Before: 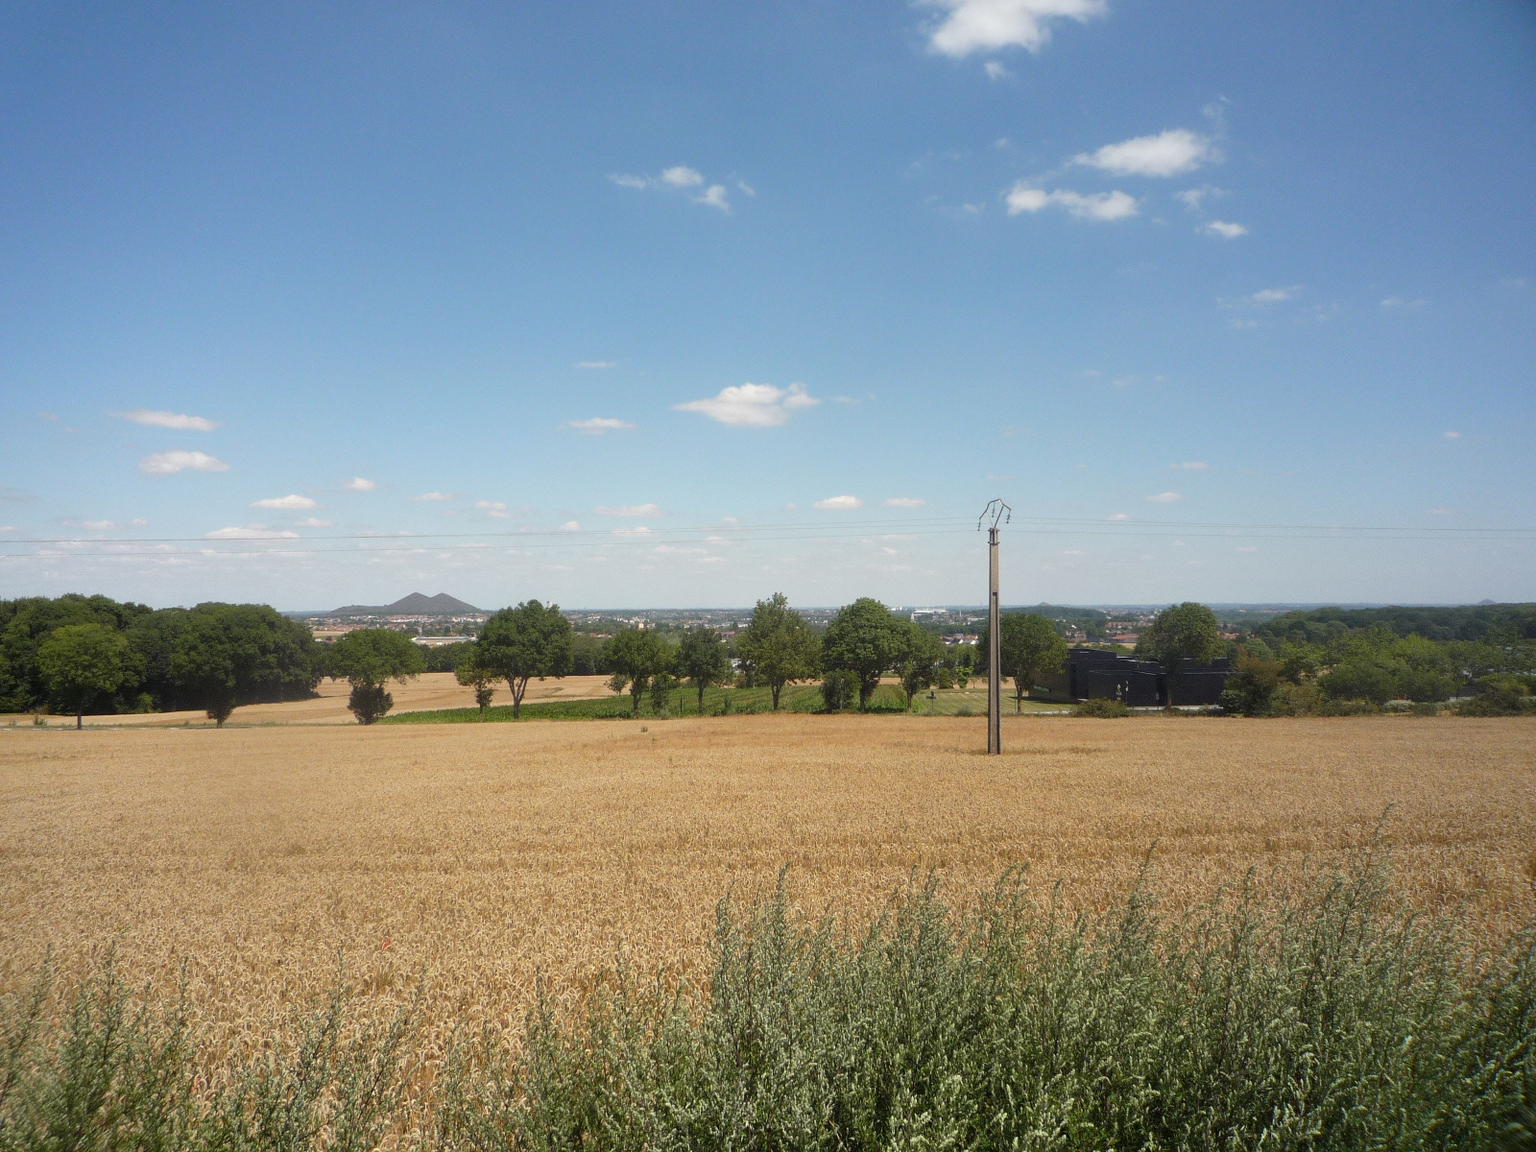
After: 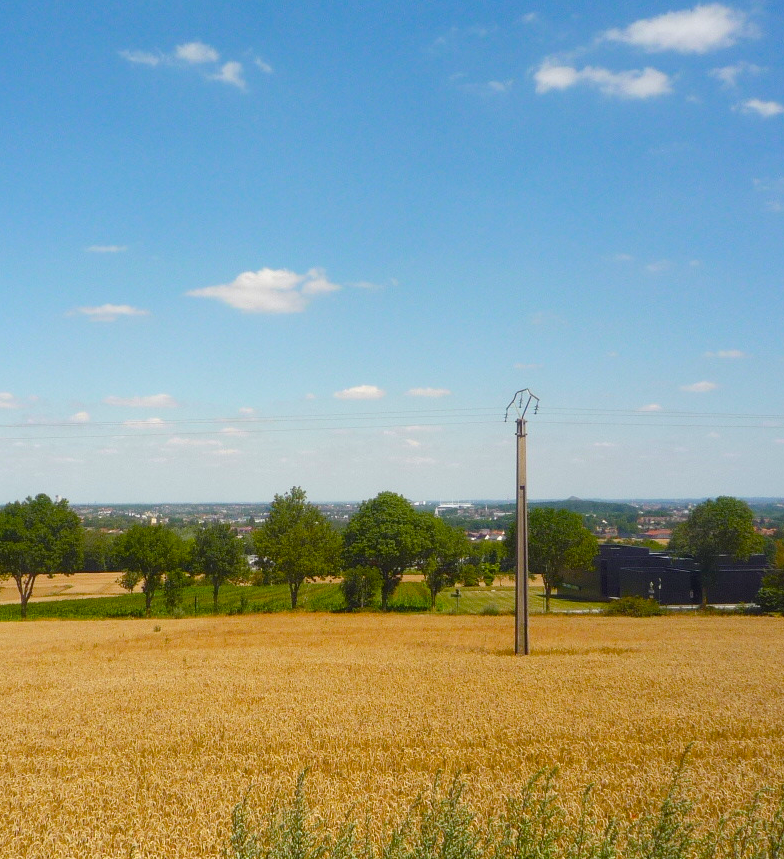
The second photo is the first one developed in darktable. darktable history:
crop: left 32.139%, top 10.934%, right 18.808%, bottom 17.407%
color balance rgb: perceptual saturation grading › global saturation 43.944%, perceptual saturation grading › highlights -25.411%, perceptual saturation grading › shadows 49.976%, global vibrance 23.06%
